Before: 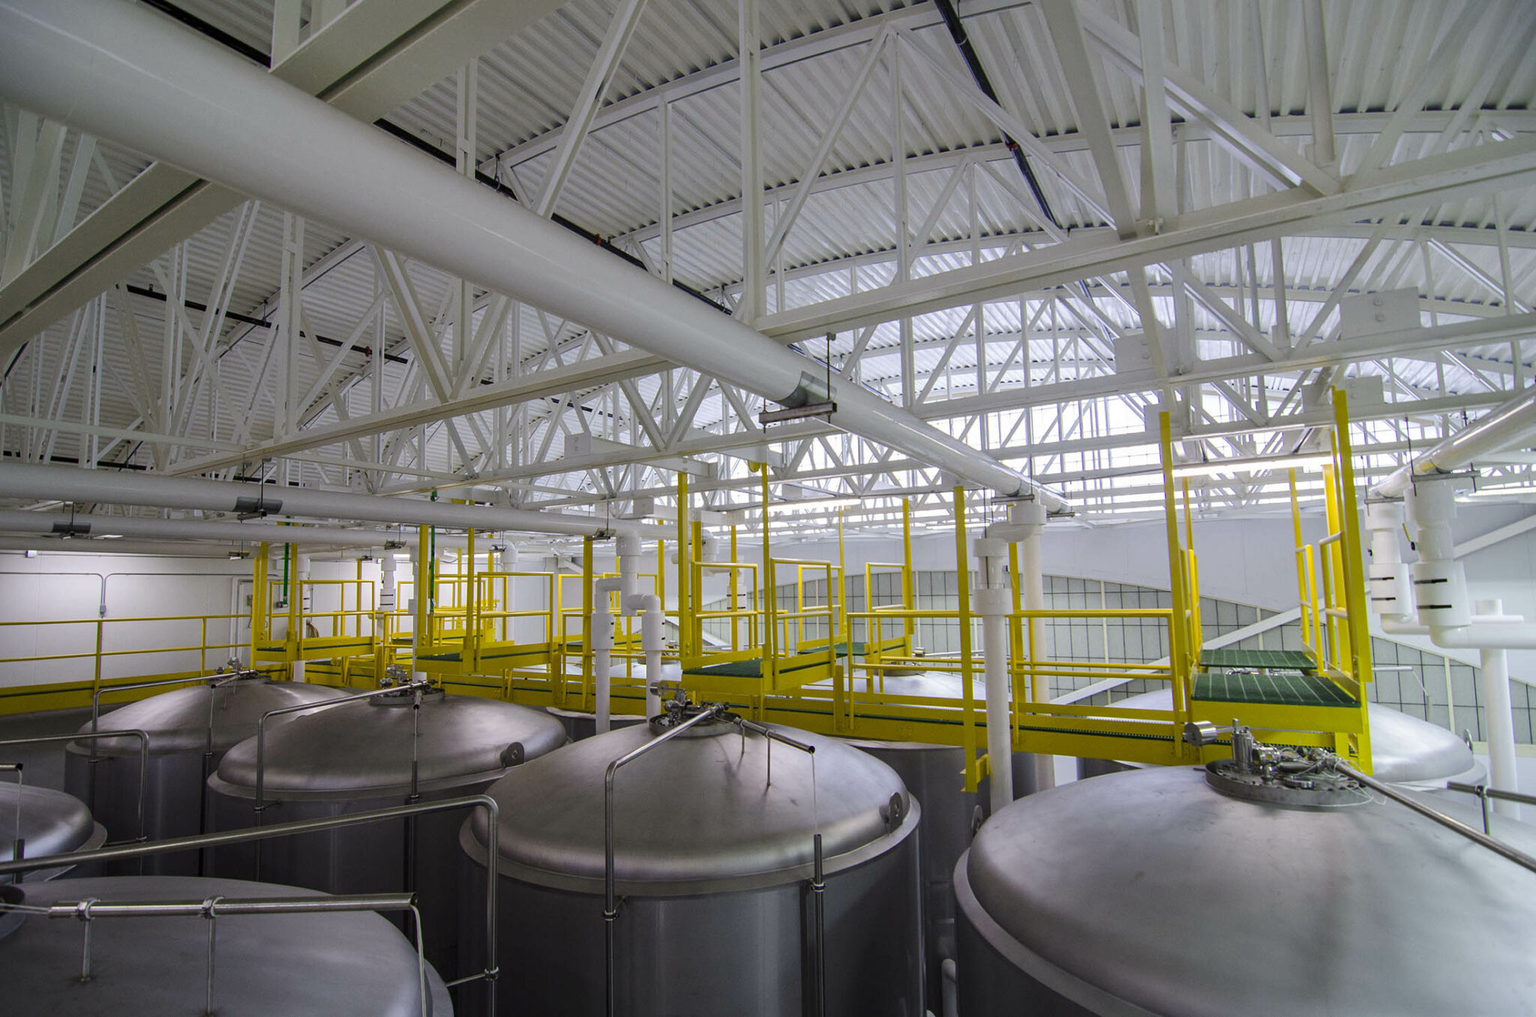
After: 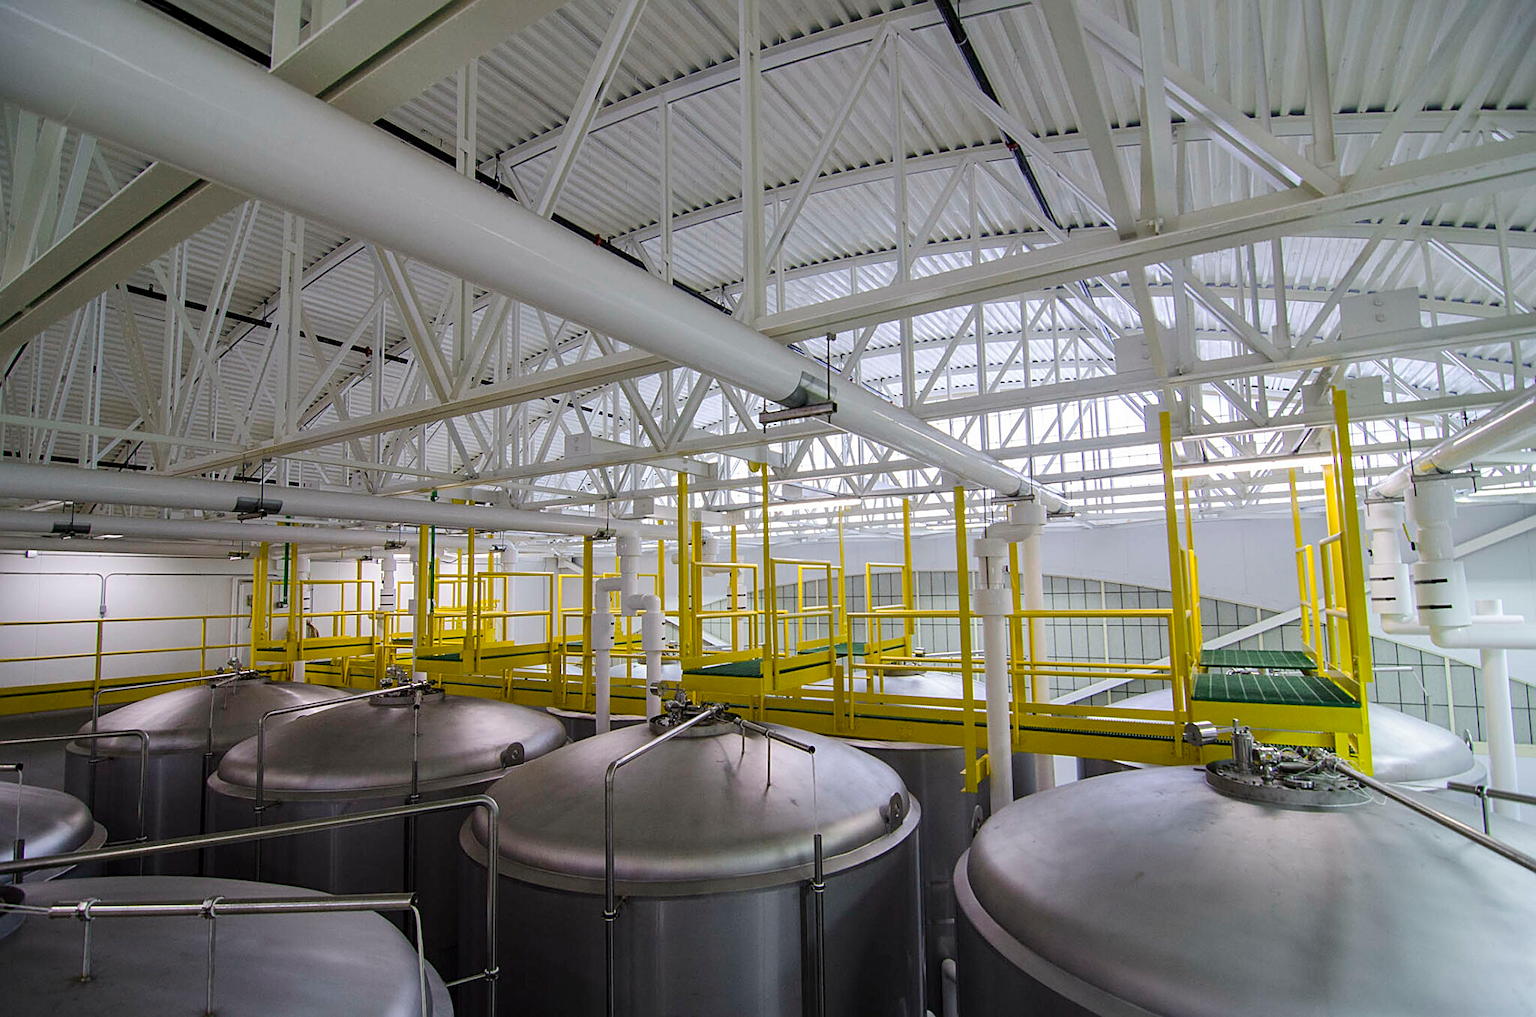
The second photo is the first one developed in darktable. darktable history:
base curve: curves: ch0 [(0, 0) (0.472, 0.508) (1, 1)]
sharpen: on, module defaults
